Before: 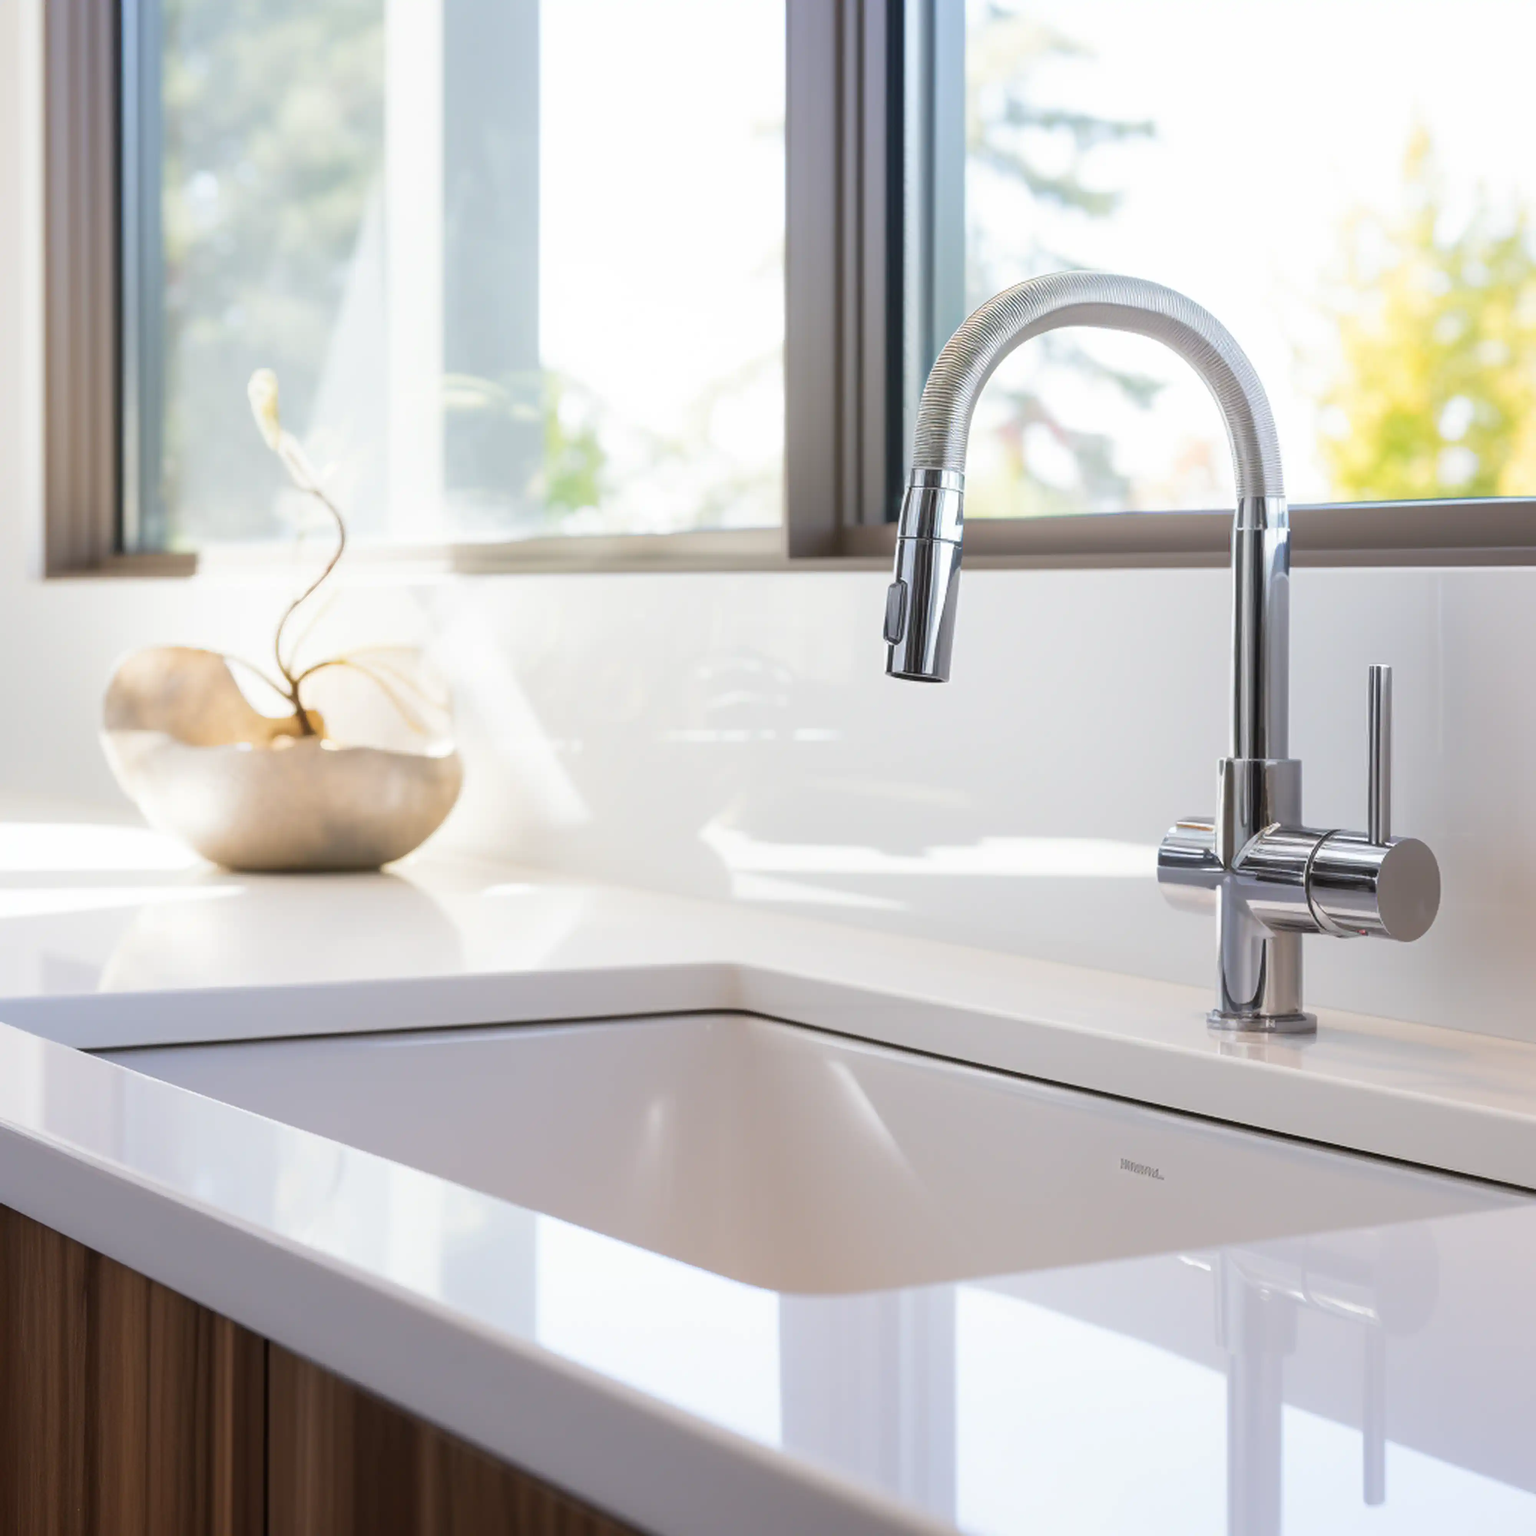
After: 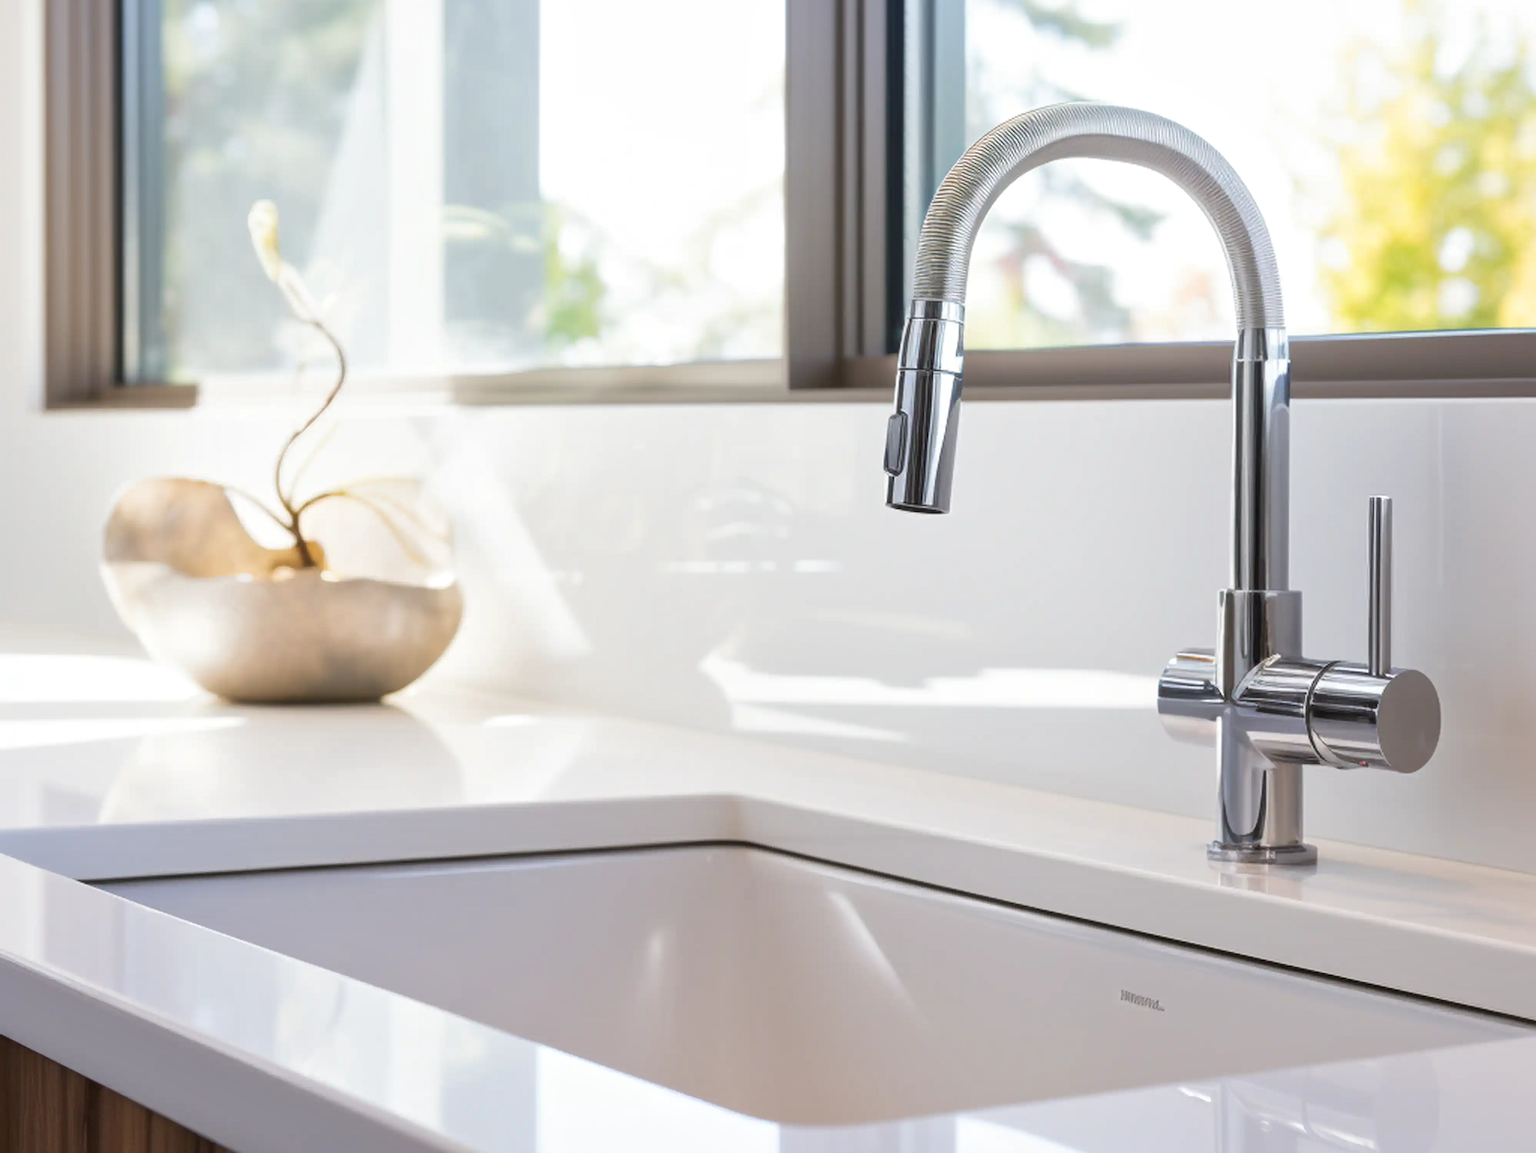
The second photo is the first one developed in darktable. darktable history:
crop: top 11.013%, bottom 13.888%
local contrast: mode bilateral grid, contrast 20, coarseness 51, detail 119%, midtone range 0.2
